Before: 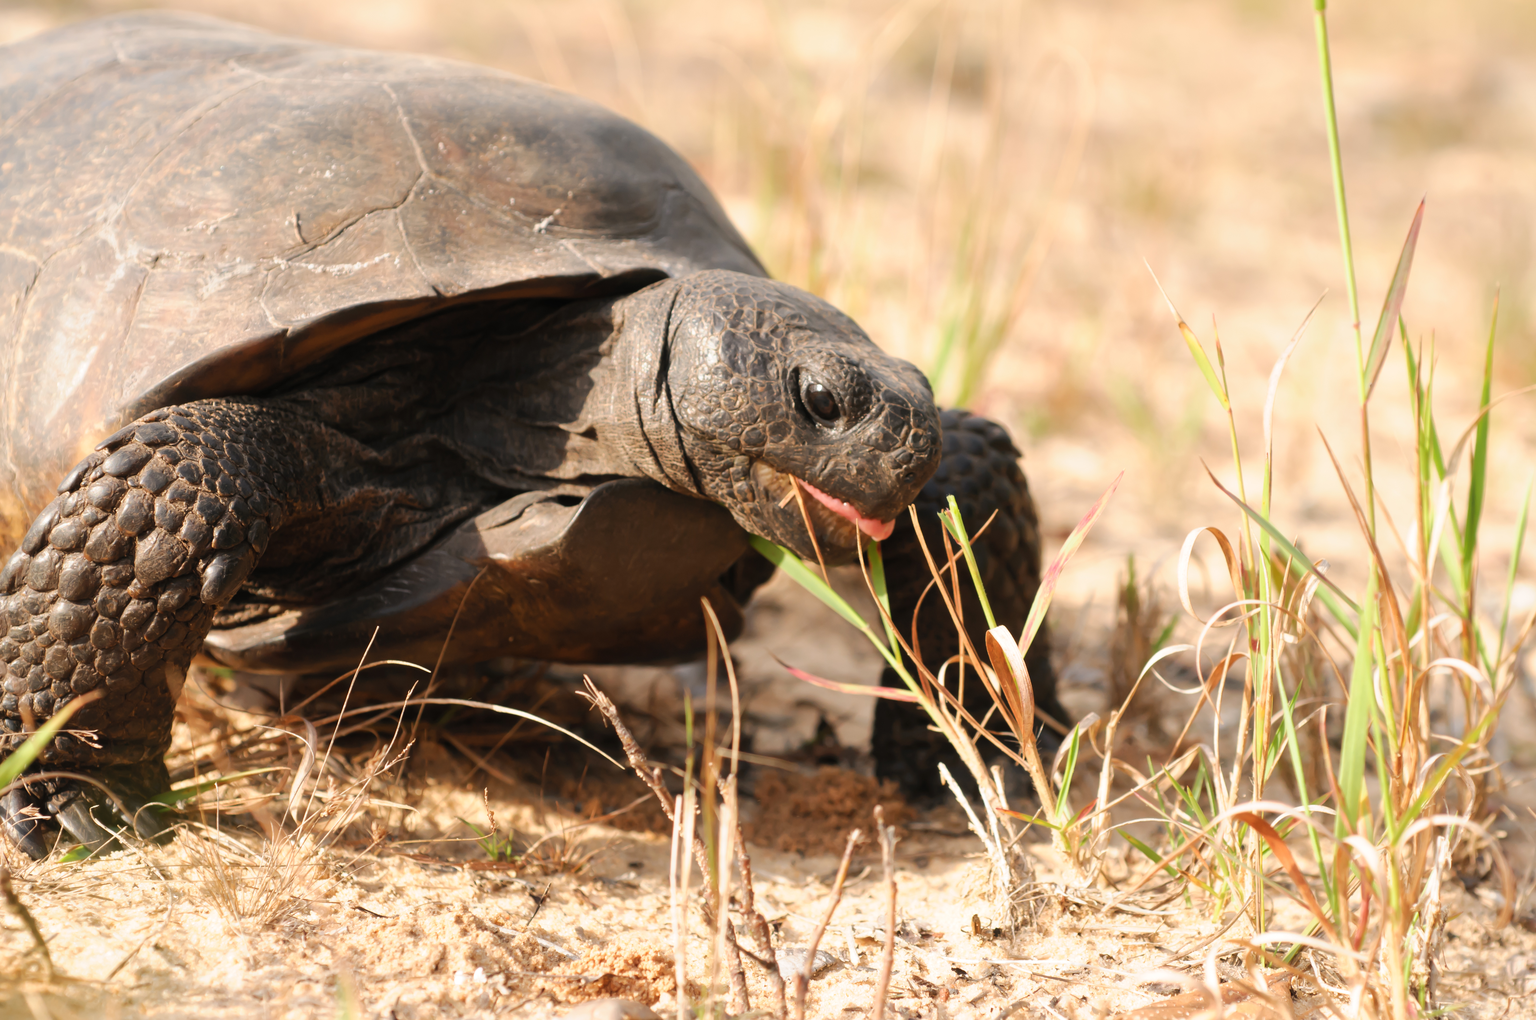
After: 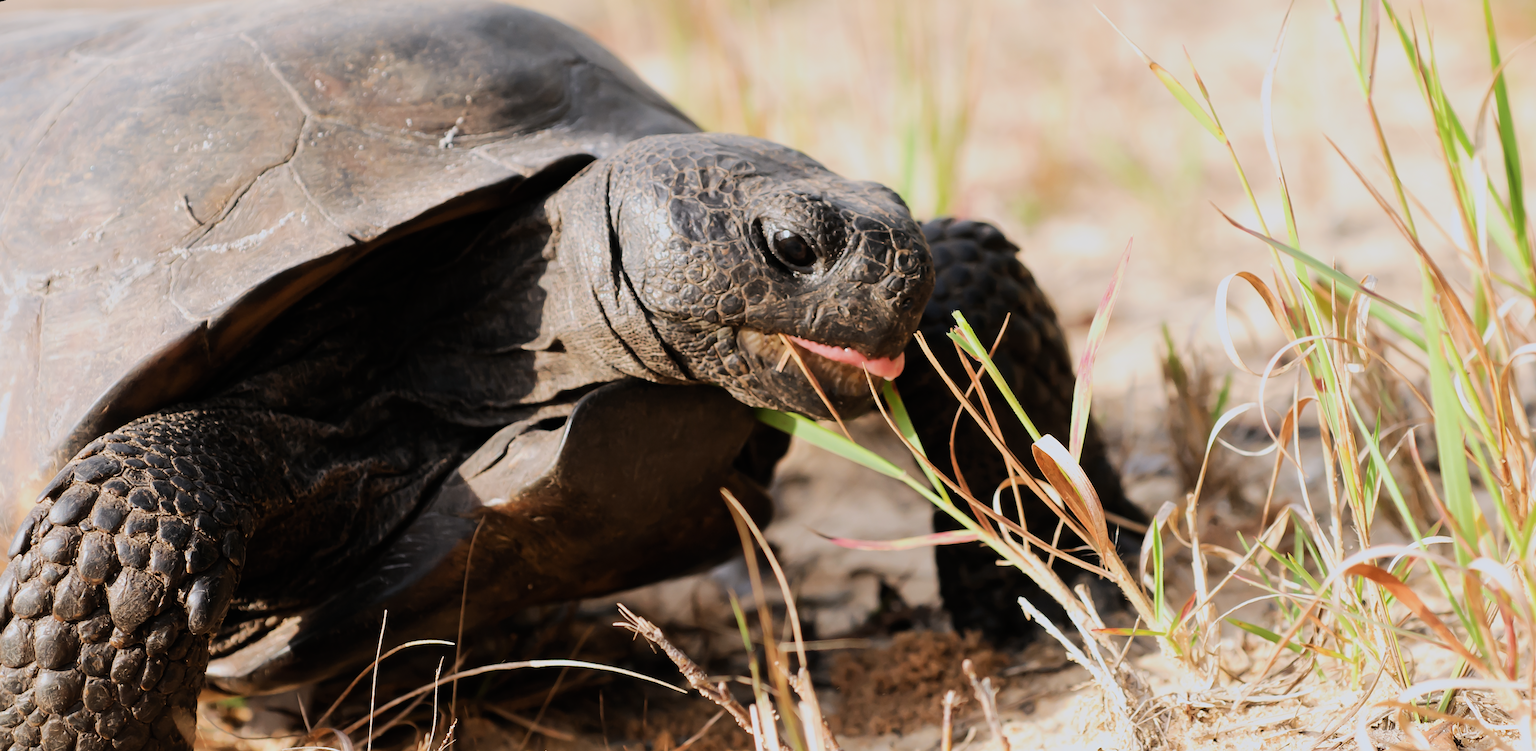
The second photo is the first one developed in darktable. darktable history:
sharpen: on, module defaults
filmic rgb: black relative exposure -7.5 EV, white relative exposure 5 EV, hardness 3.31, contrast 1.3, contrast in shadows safe
rotate and perspective: rotation -14.8°, crop left 0.1, crop right 0.903, crop top 0.25, crop bottom 0.748
white balance: red 0.954, blue 1.079
